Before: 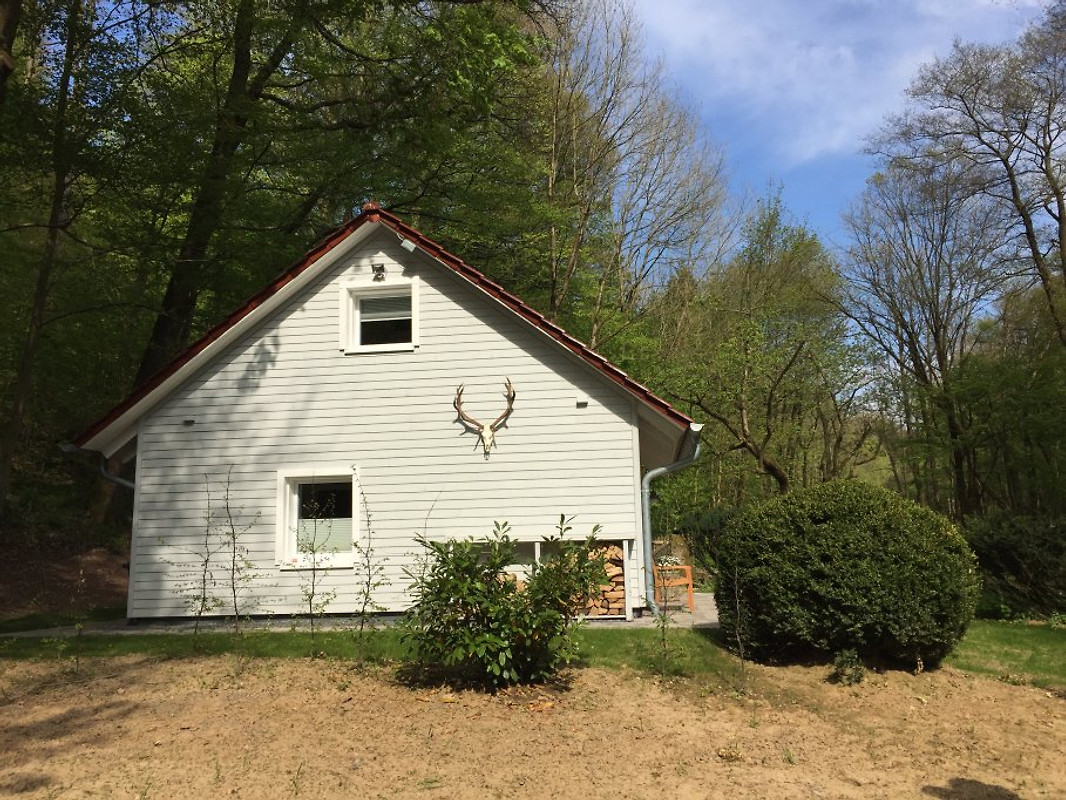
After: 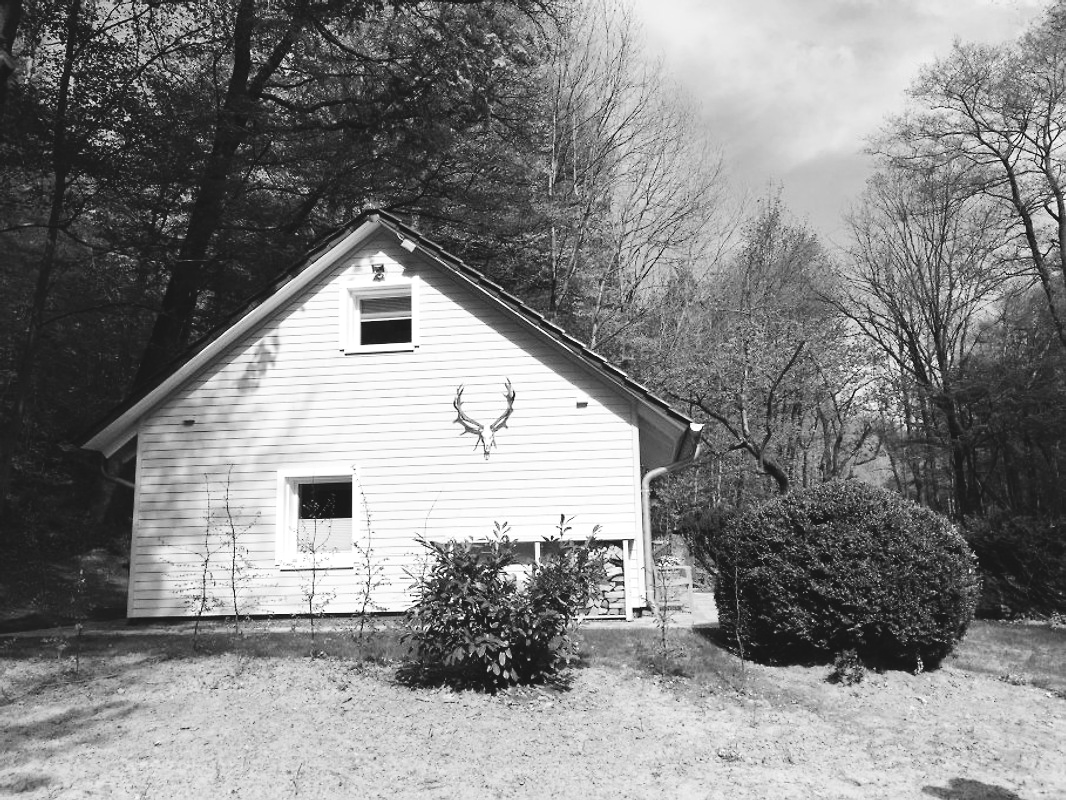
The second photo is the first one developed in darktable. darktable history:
white balance: red 1.467, blue 0.684
base curve: curves: ch0 [(0, 0) (0.036, 0.025) (0.121, 0.166) (0.206, 0.329) (0.605, 0.79) (1, 1)], preserve colors none
contrast brightness saturation: saturation -1
exposure: black level correction -0.015, exposure -0.125 EV, compensate highlight preservation false
